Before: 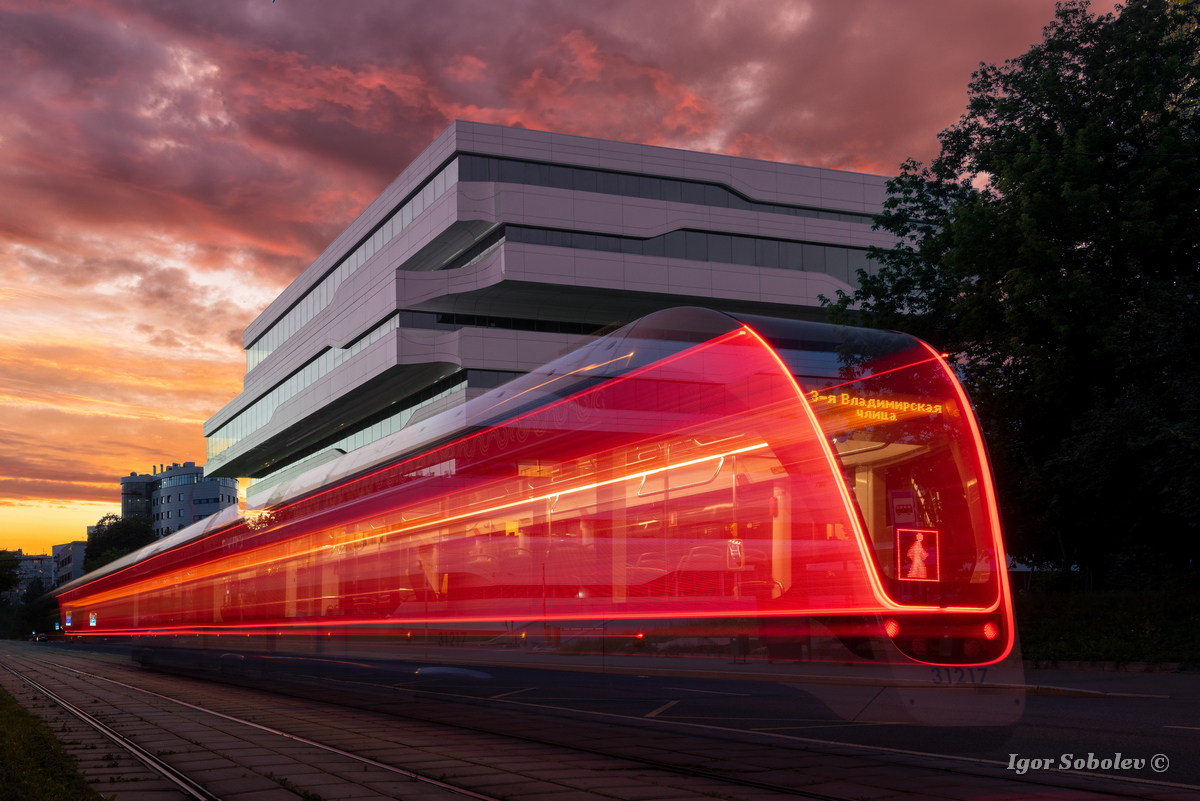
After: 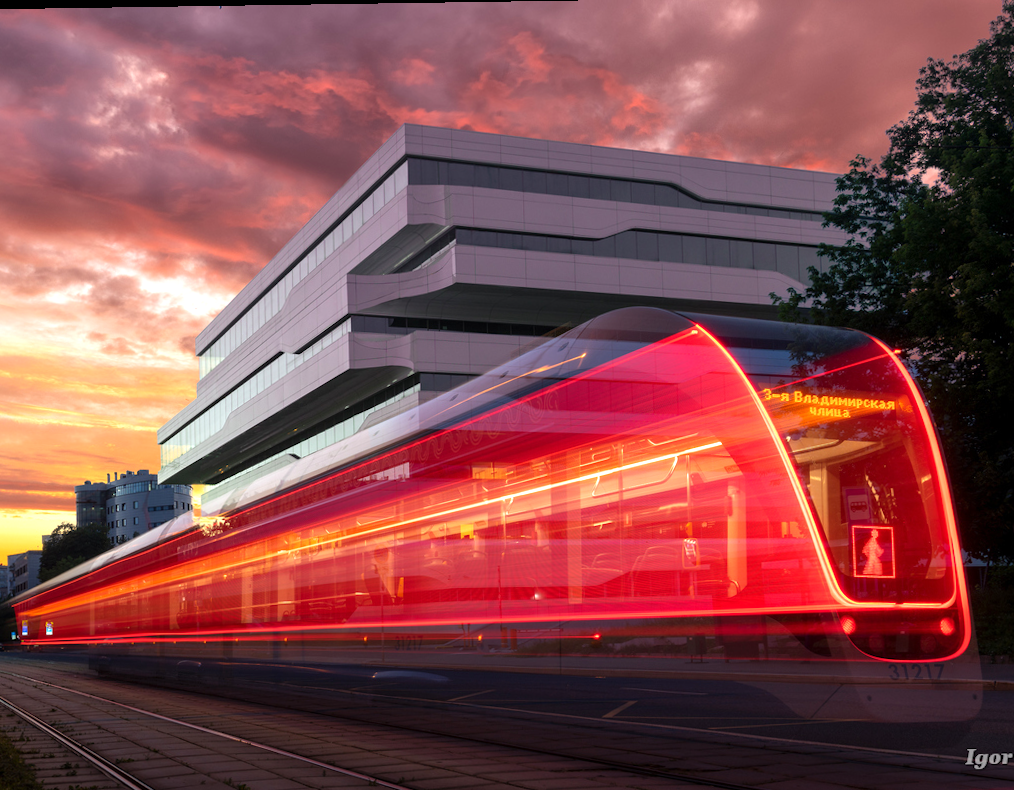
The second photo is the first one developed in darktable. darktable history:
exposure: exposure 0.49 EV, compensate exposure bias true, compensate highlight preservation false
crop and rotate: angle 0.86°, left 4.426%, top 0.921%, right 11.859%, bottom 2.56%
